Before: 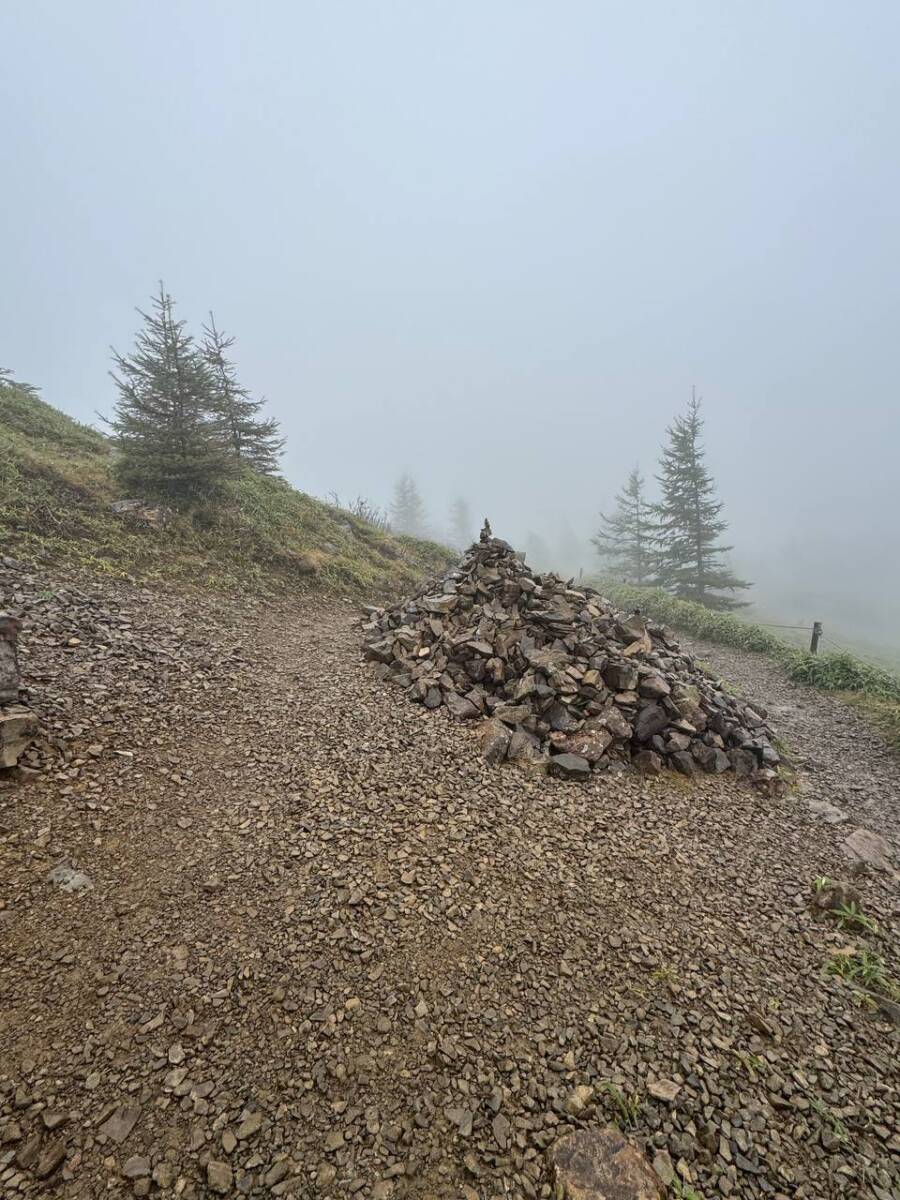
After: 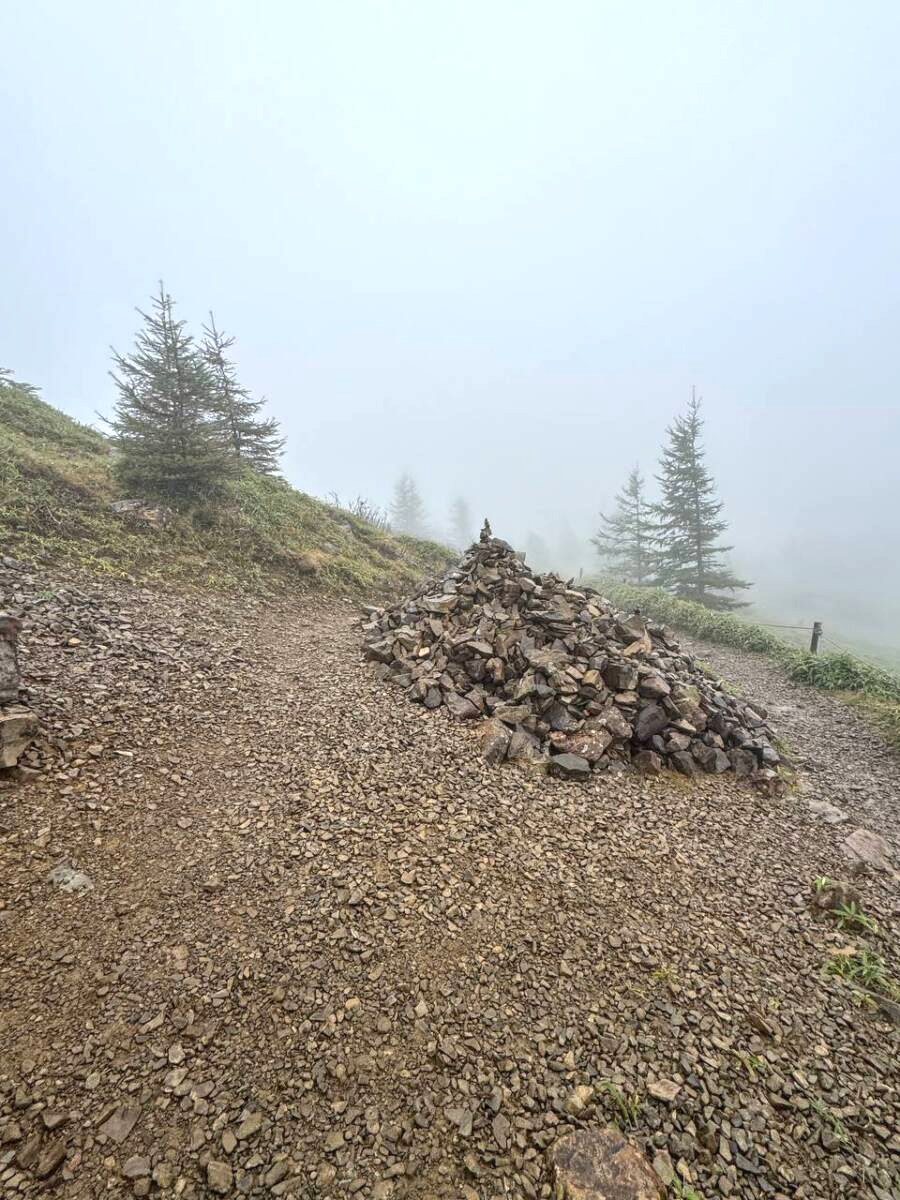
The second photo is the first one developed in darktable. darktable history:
local contrast: detail 110%
exposure: exposure 0.485 EV, compensate highlight preservation false
